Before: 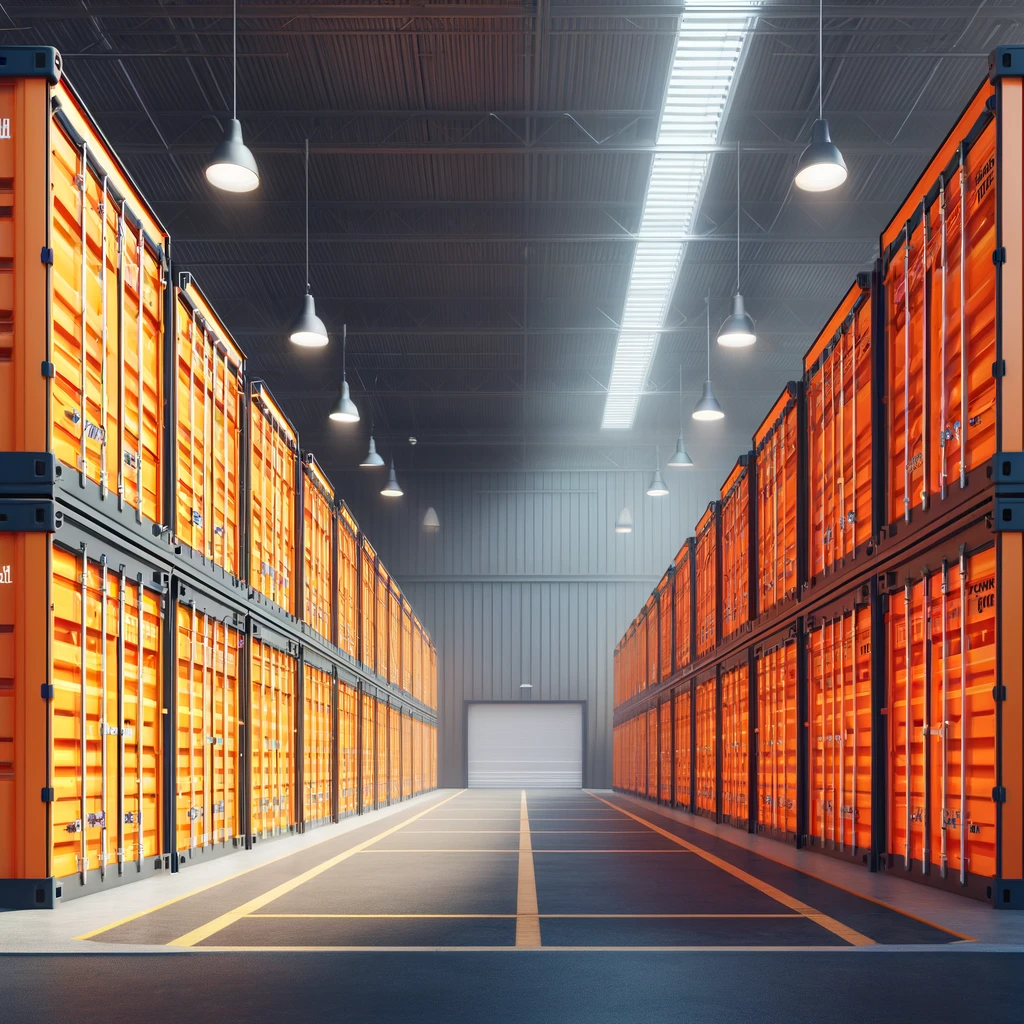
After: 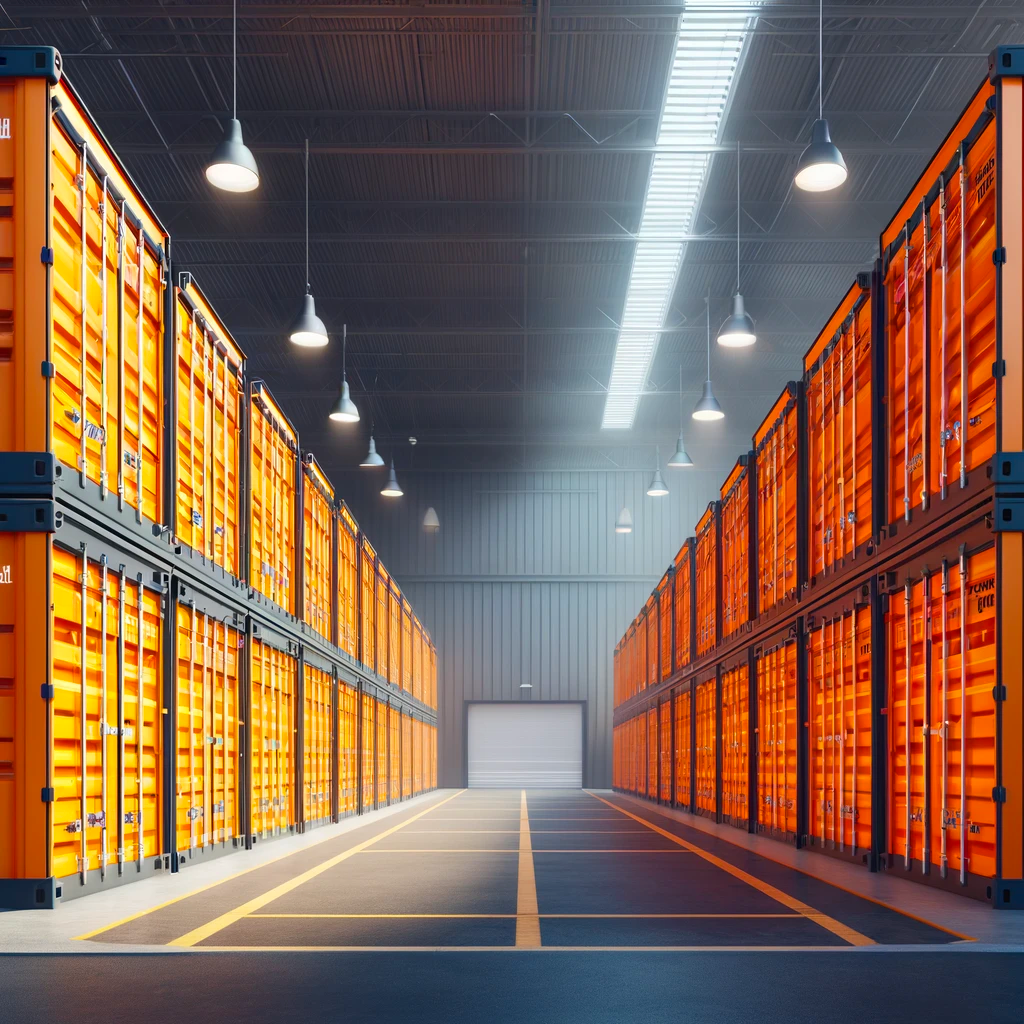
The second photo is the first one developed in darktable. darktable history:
color balance rgb: perceptual saturation grading › global saturation 17.473%, global vibrance 20%
